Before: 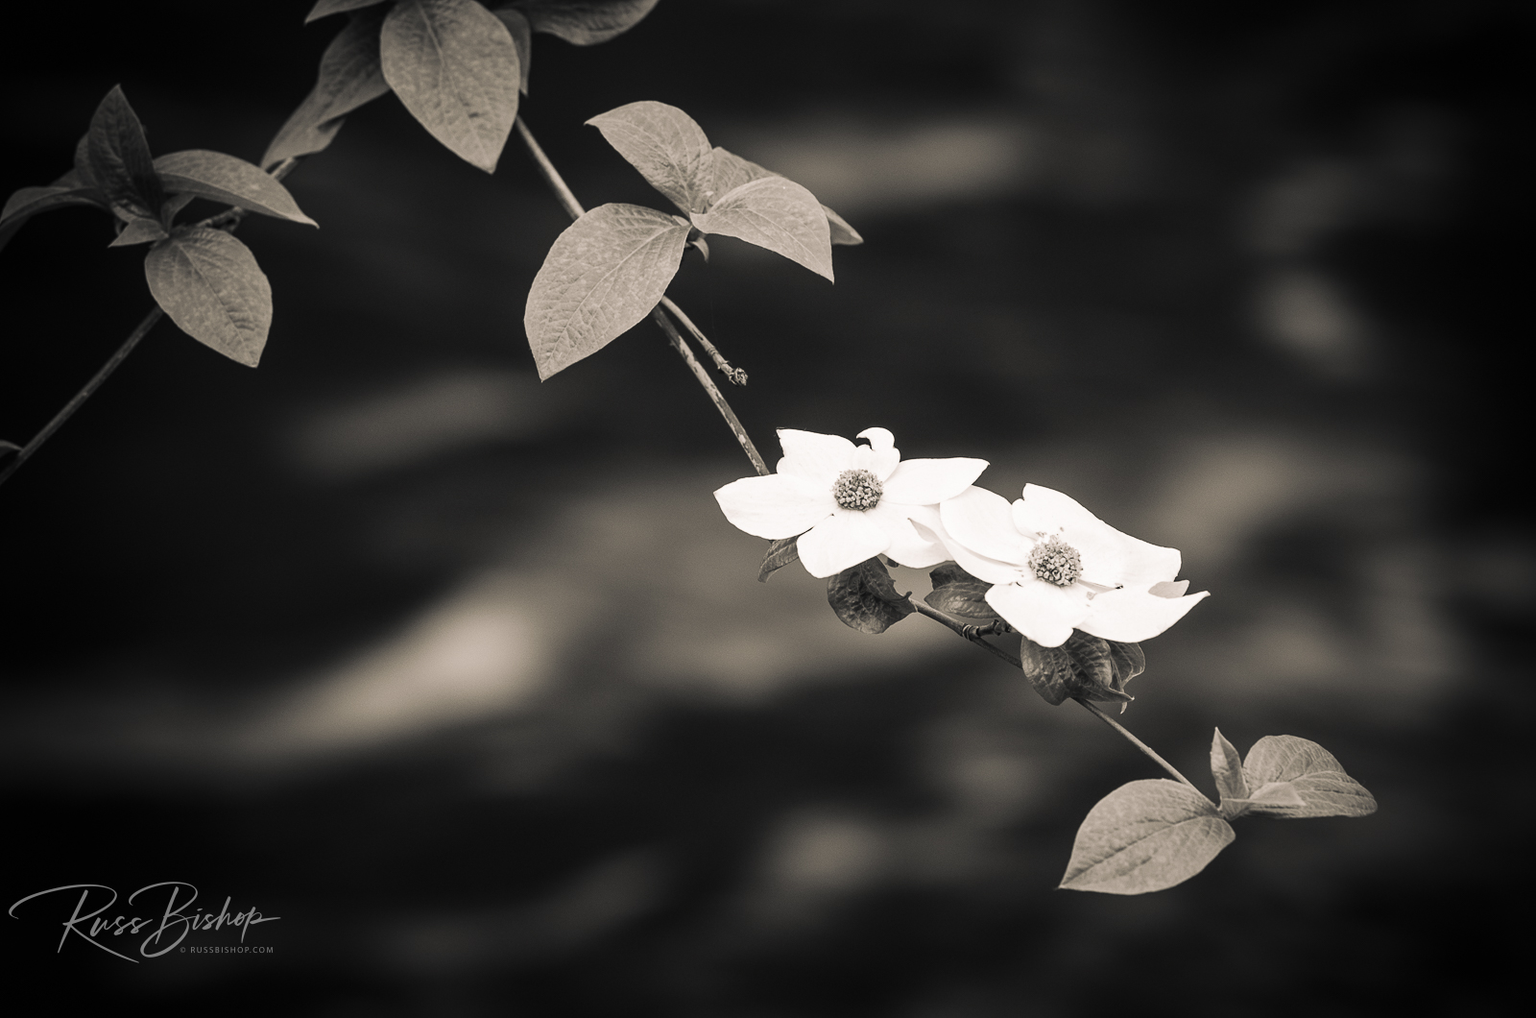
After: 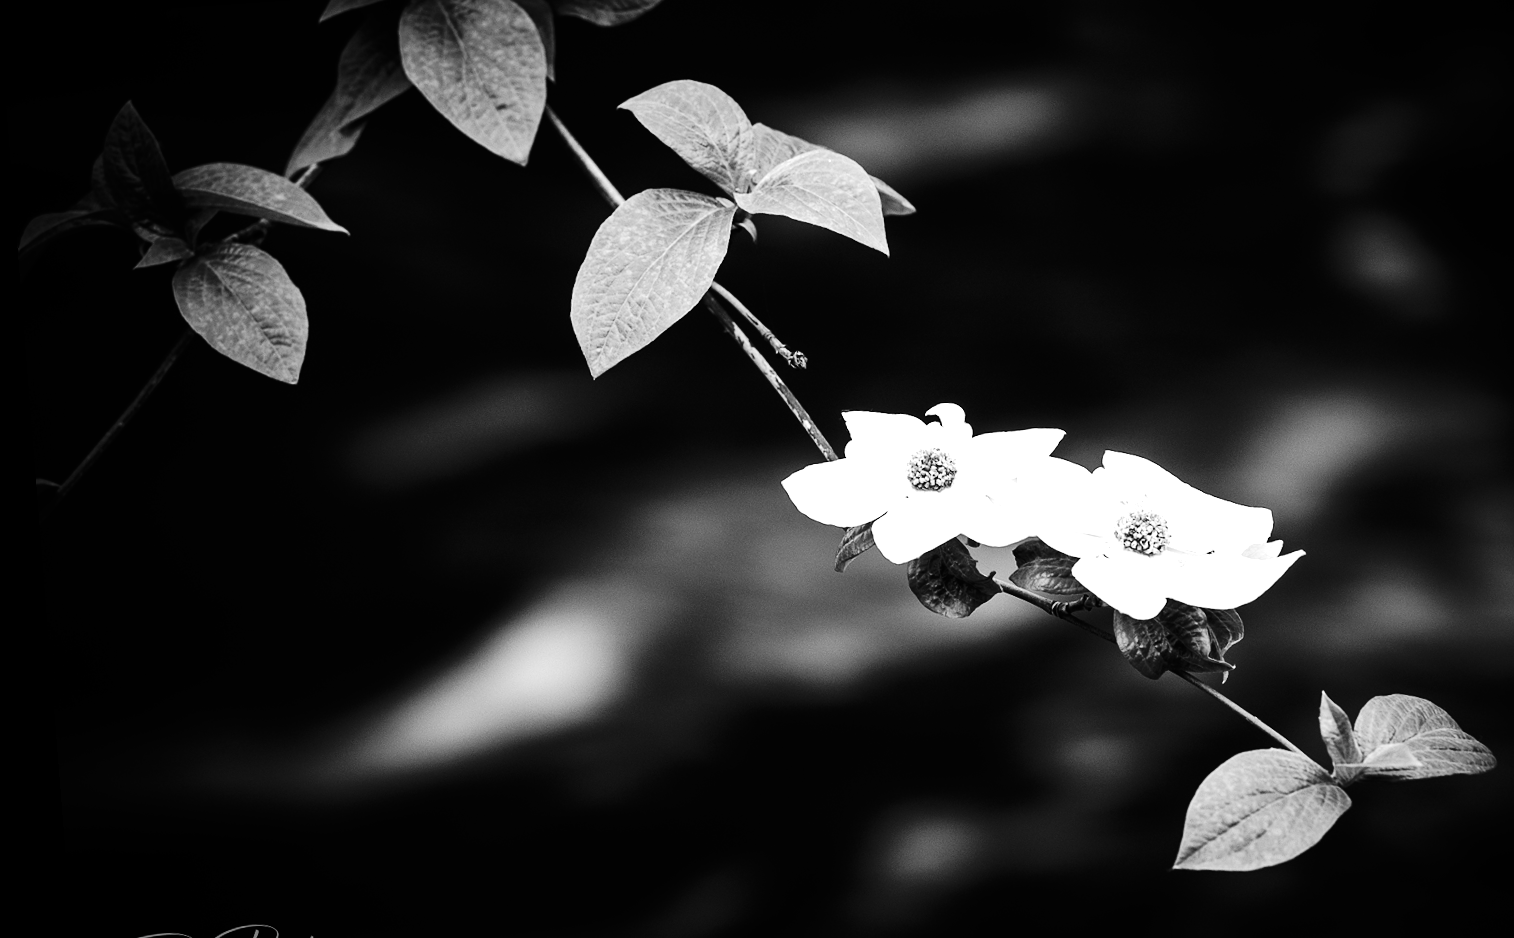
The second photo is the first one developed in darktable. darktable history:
crop: top 7.49%, right 9.717%, bottom 11.943%
monochrome: on, module defaults
rotate and perspective: rotation -4.2°, shear 0.006, automatic cropping off
tone curve: curves: ch0 [(0, 0) (0.106, 0.026) (0.275, 0.155) (0.392, 0.314) (0.513, 0.481) (0.657, 0.667) (1, 1)]; ch1 [(0, 0) (0.5, 0.511) (0.536, 0.579) (0.587, 0.69) (1, 1)]; ch2 [(0, 0) (0.5, 0.5) (0.55, 0.552) (0.625, 0.699) (1, 1)], color space Lab, independent channels, preserve colors none
tone equalizer: -8 EV -0.75 EV, -7 EV -0.7 EV, -6 EV -0.6 EV, -5 EV -0.4 EV, -3 EV 0.4 EV, -2 EV 0.6 EV, -1 EV 0.7 EV, +0 EV 0.75 EV, edges refinement/feathering 500, mask exposure compensation -1.57 EV, preserve details no
